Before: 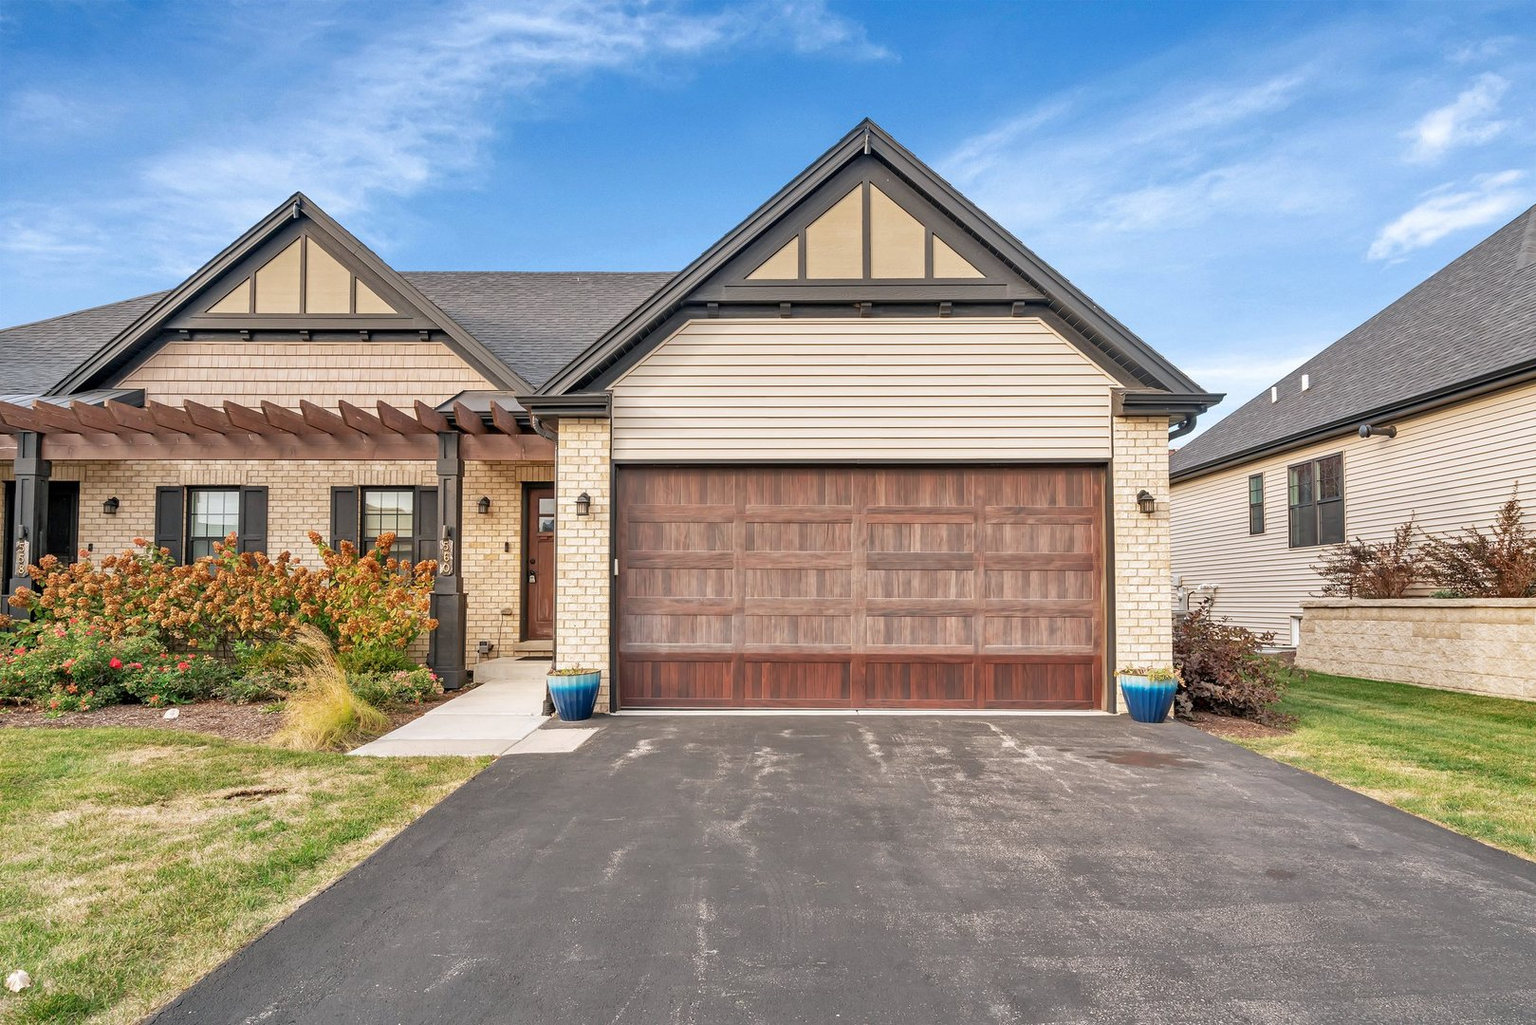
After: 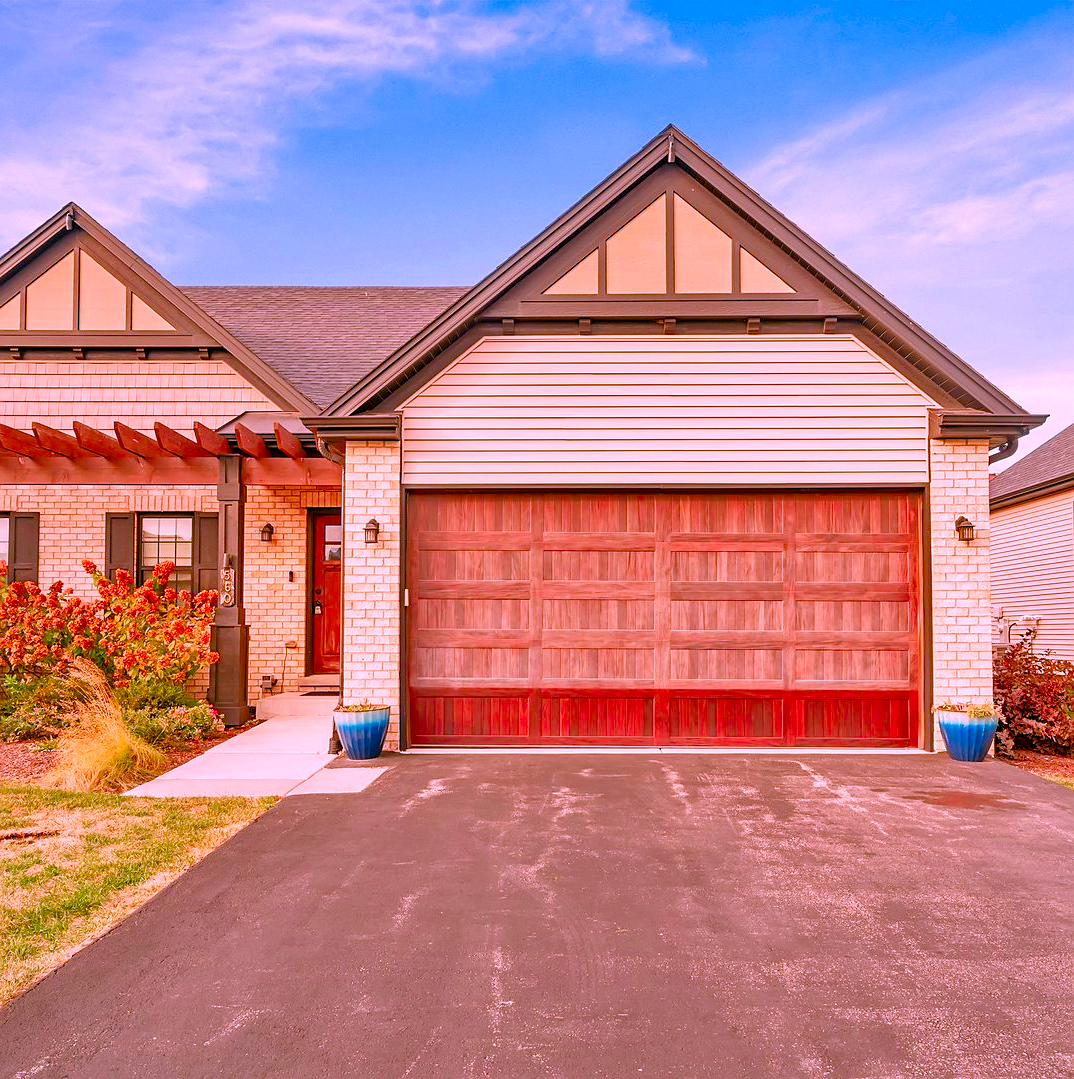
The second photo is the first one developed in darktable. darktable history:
sharpen: radius 1.47, amount 0.39, threshold 1.348
color correction: highlights a* 18.77, highlights b* -11.4, saturation 1.65
color balance rgb: power › luminance 9.983%, power › chroma 2.822%, power › hue 59.11°, perceptual saturation grading › global saturation 20%, perceptual saturation grading › highlights -50.347%, perceptual saturation grading › shadows 30.843%
crop and rotate: left 15.065%, right 18.552%
